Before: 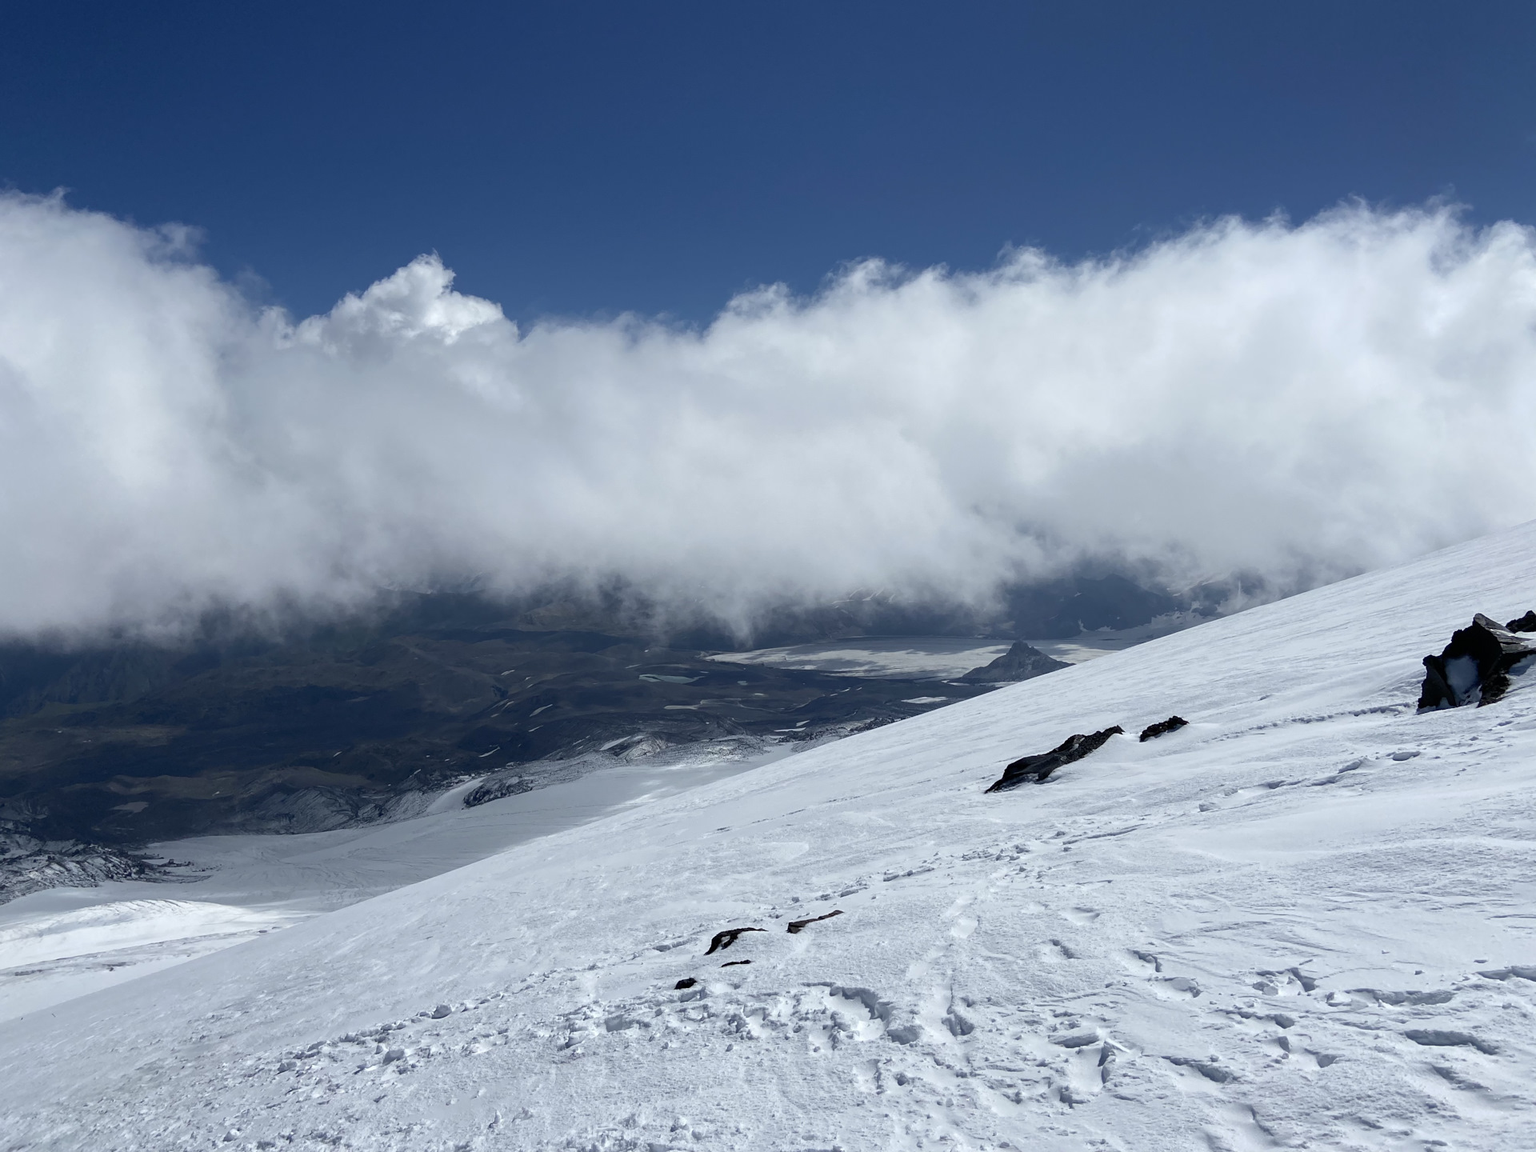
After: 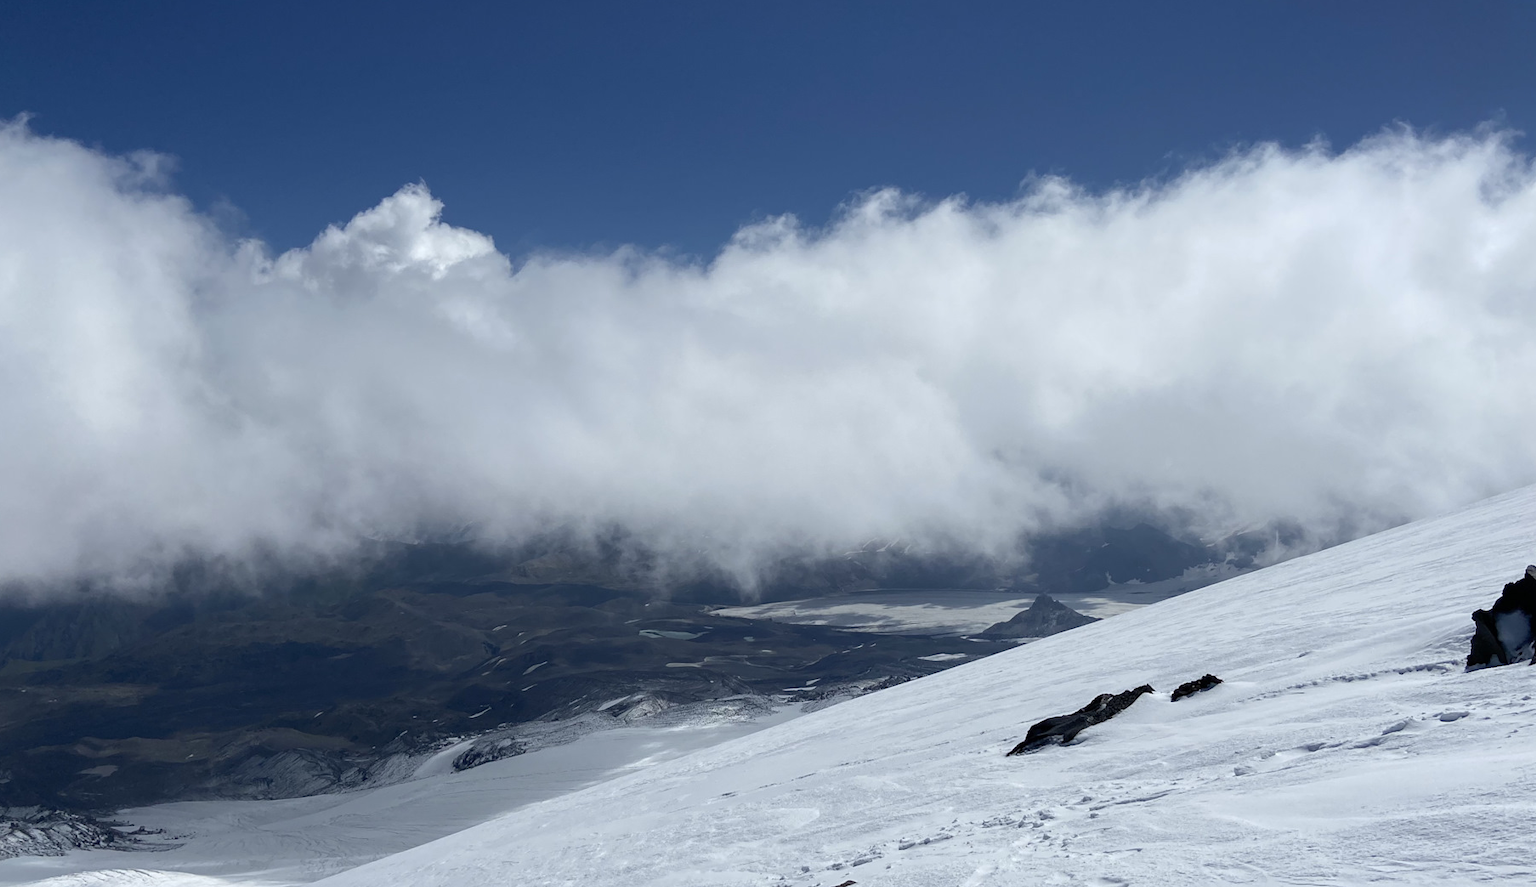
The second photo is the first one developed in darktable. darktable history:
crop: left 2.492%, top 7.1%, right 3.38%, bottom 20.351%
